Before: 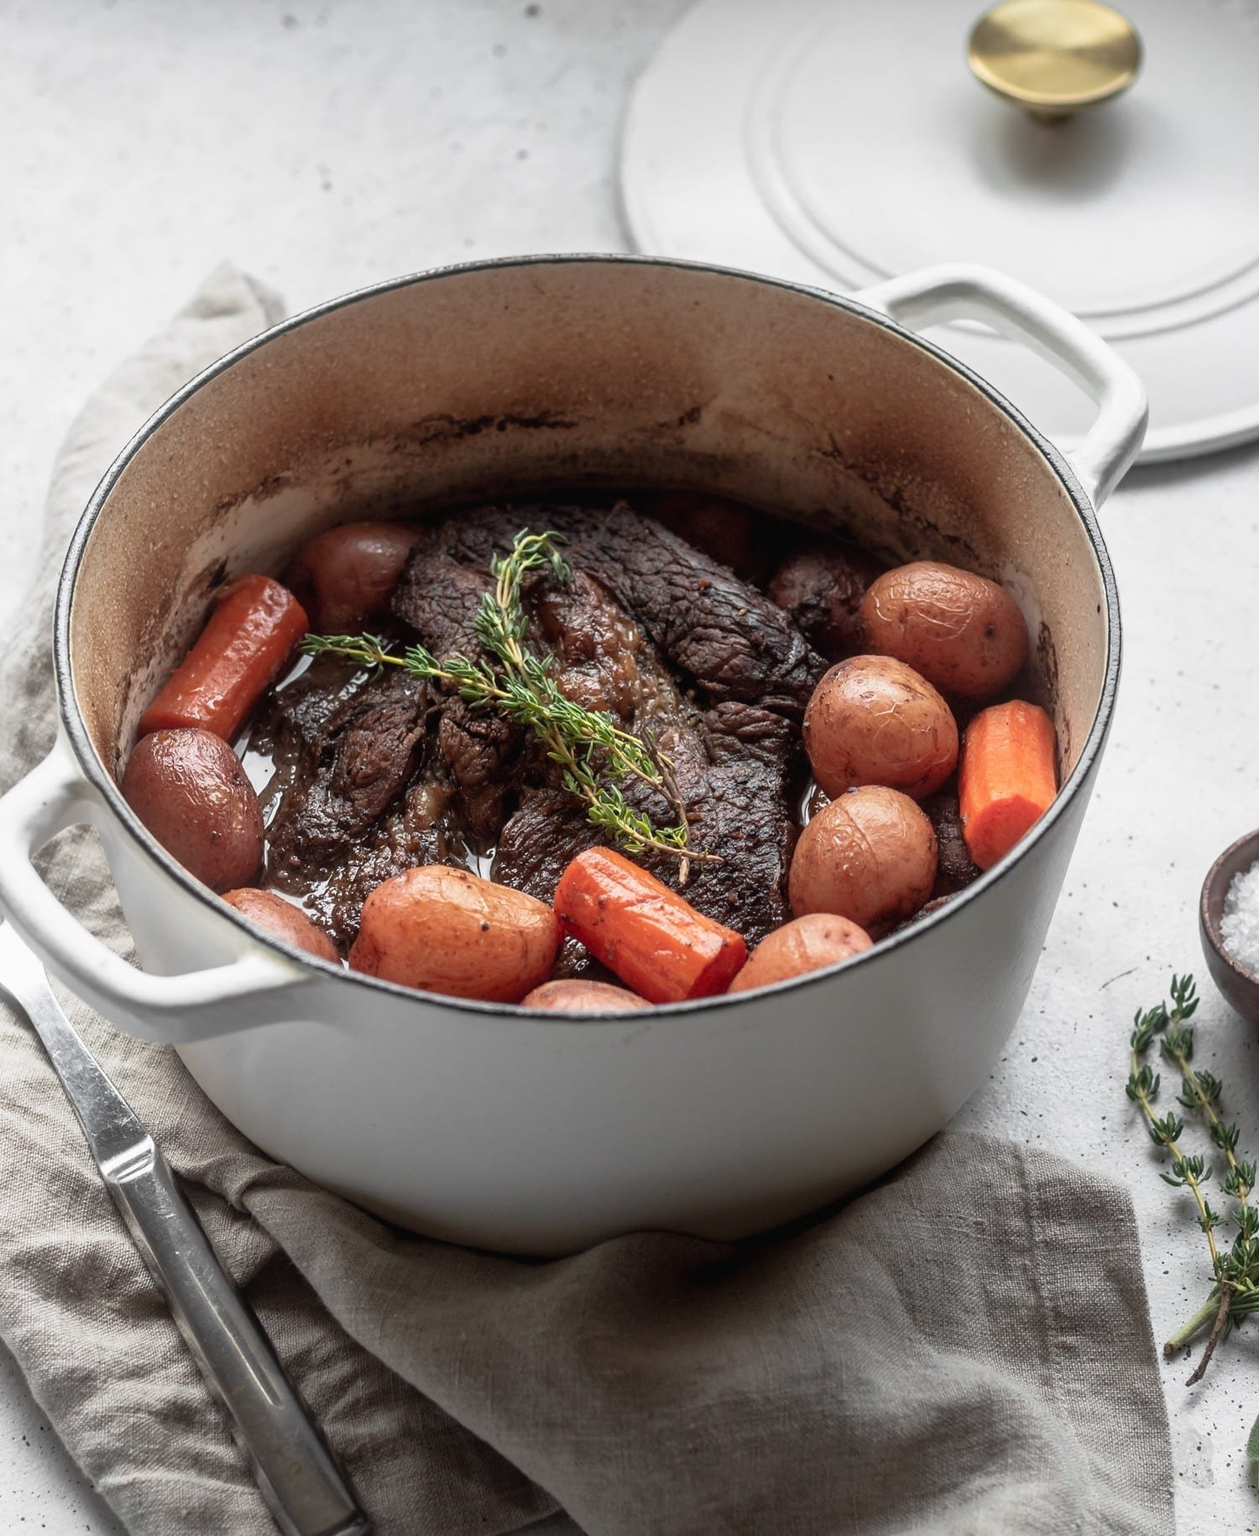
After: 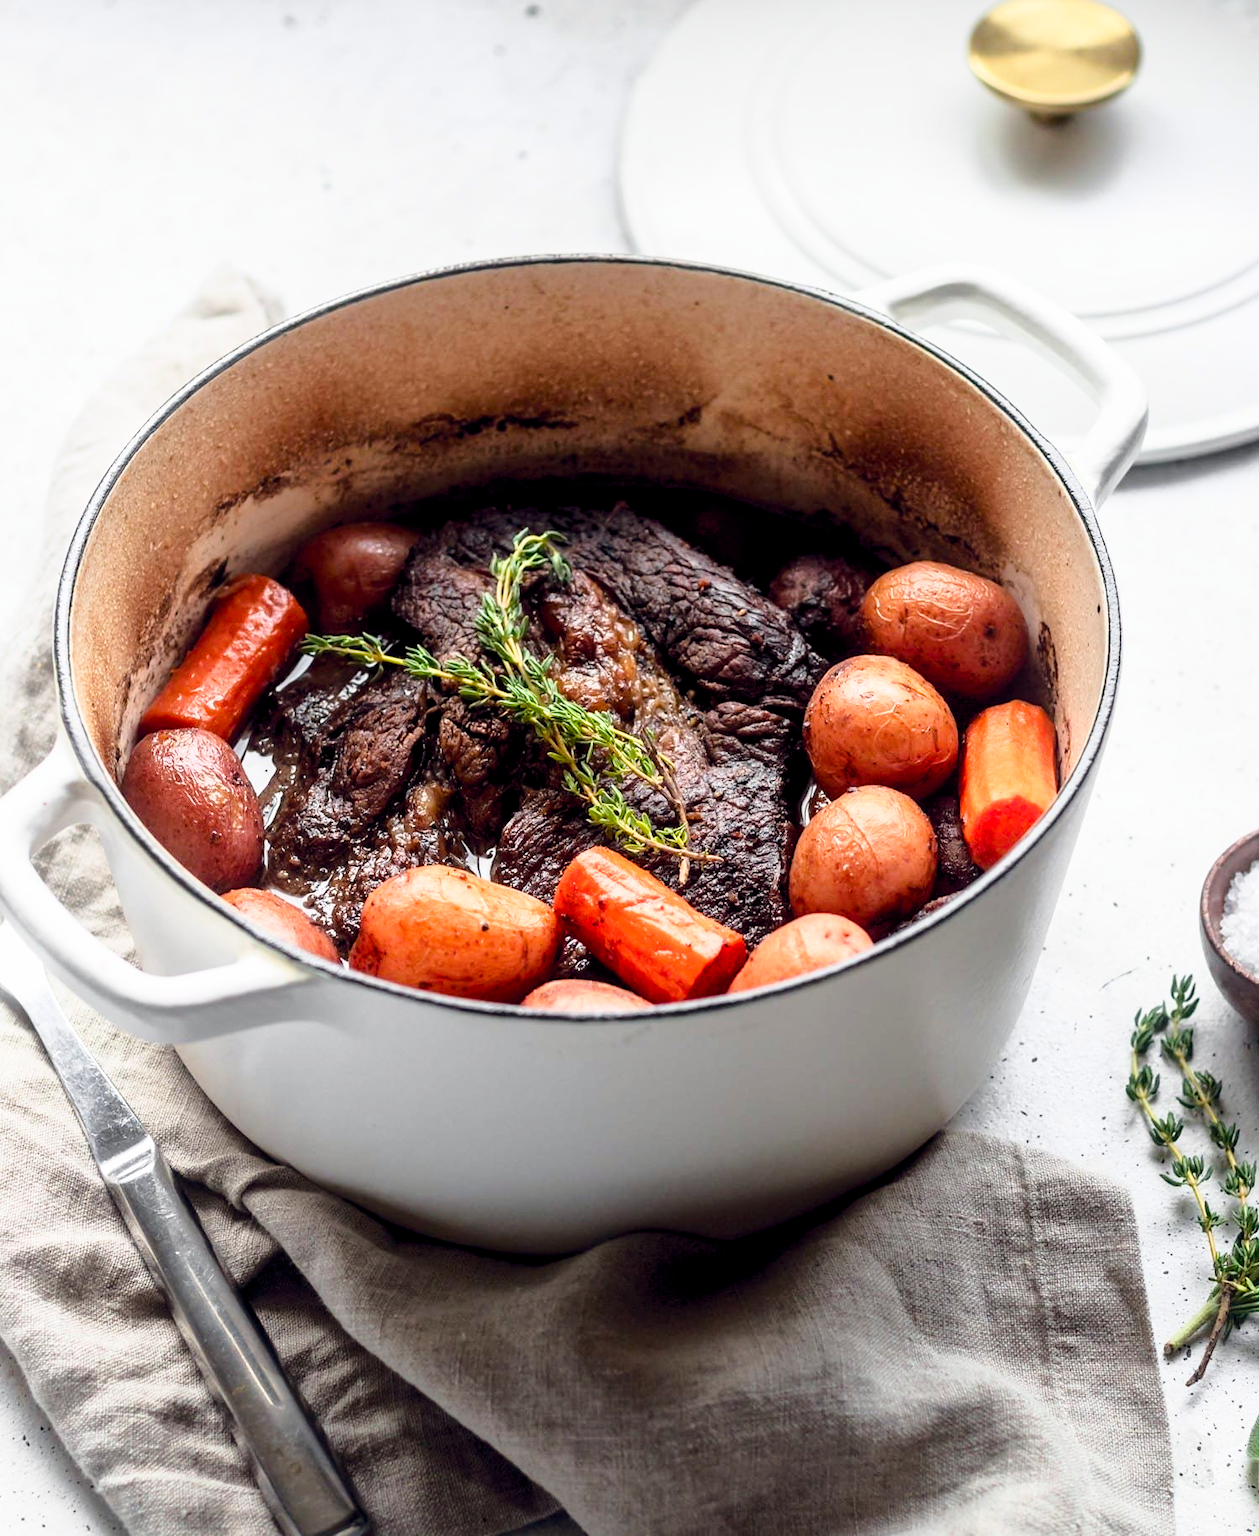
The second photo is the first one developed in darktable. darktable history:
exposure: black level correction 0.004, exposure 0.017 EV, compensate highlight preservation false
base curve: curves: ch0 [(0, 0) (0.028, 0.03) (0.121, 0.232) (0.46, 0.748) (0.859, 0.968) (1, 1)]
color balance rgb: global offset › chroma 0.051%, global offset › hue 254.04°, linear chroma grading › global chroma 0.481%, perceptual saturation grading › global saturation 26.616%, perceptual saturation grading › highlights -28.306%, perceptual saturation grading › mid-tones 15.1%, perceptual saturation grading › shadows 33.289%
